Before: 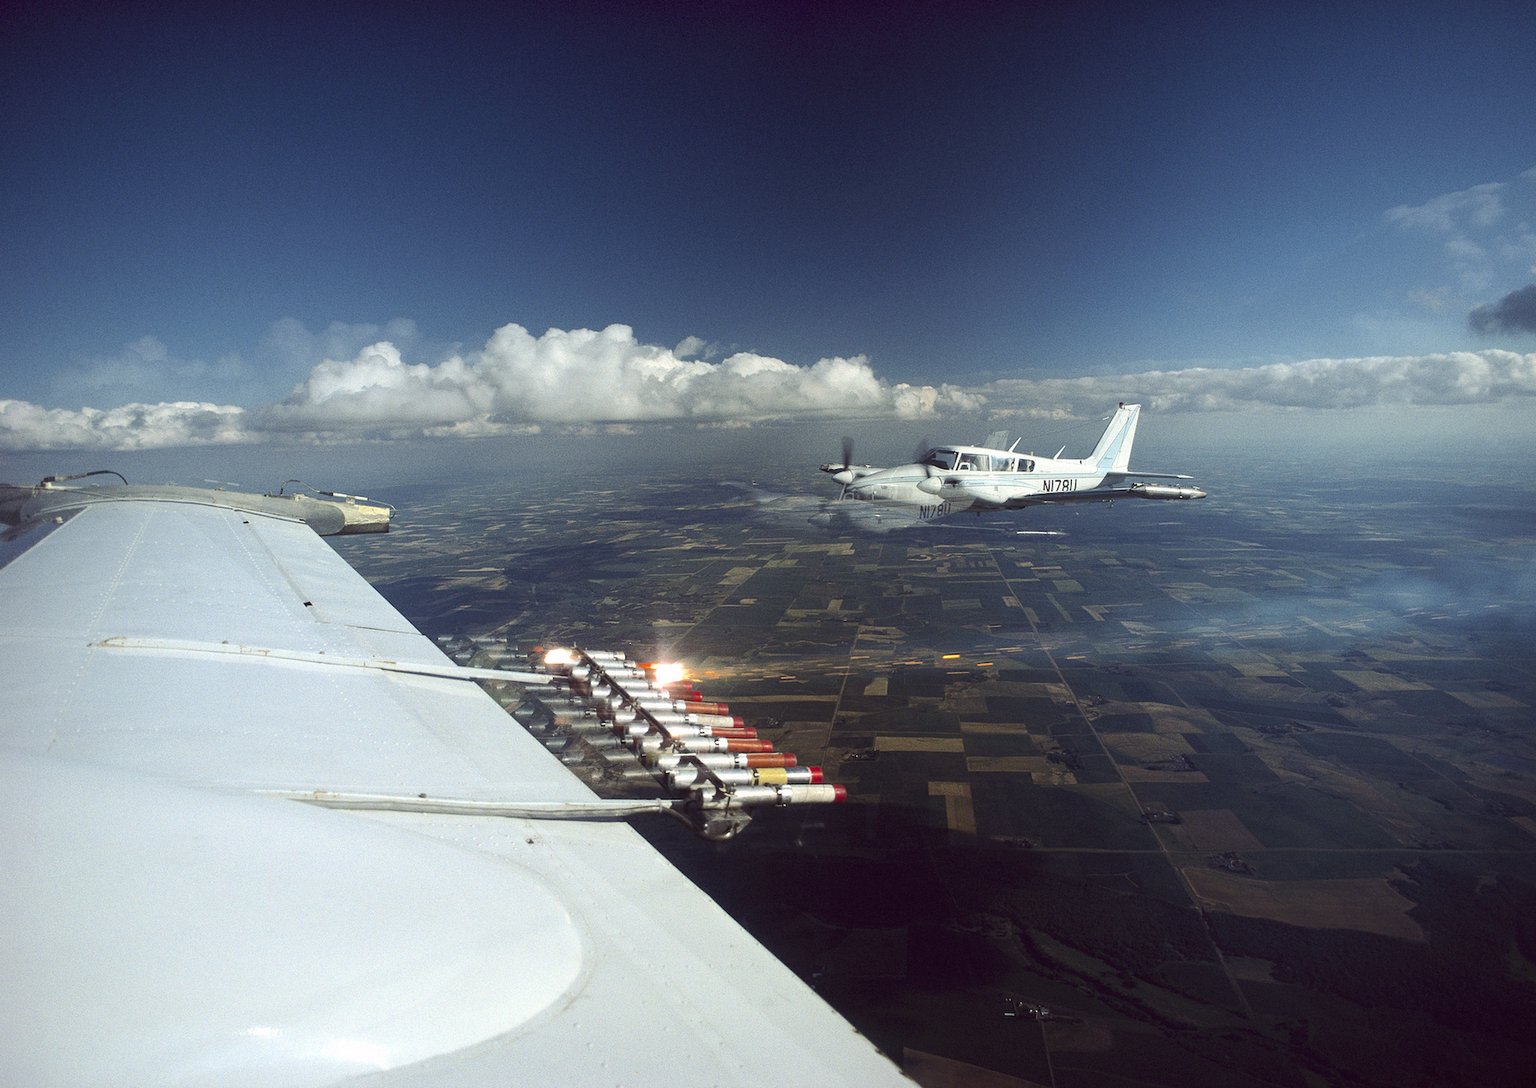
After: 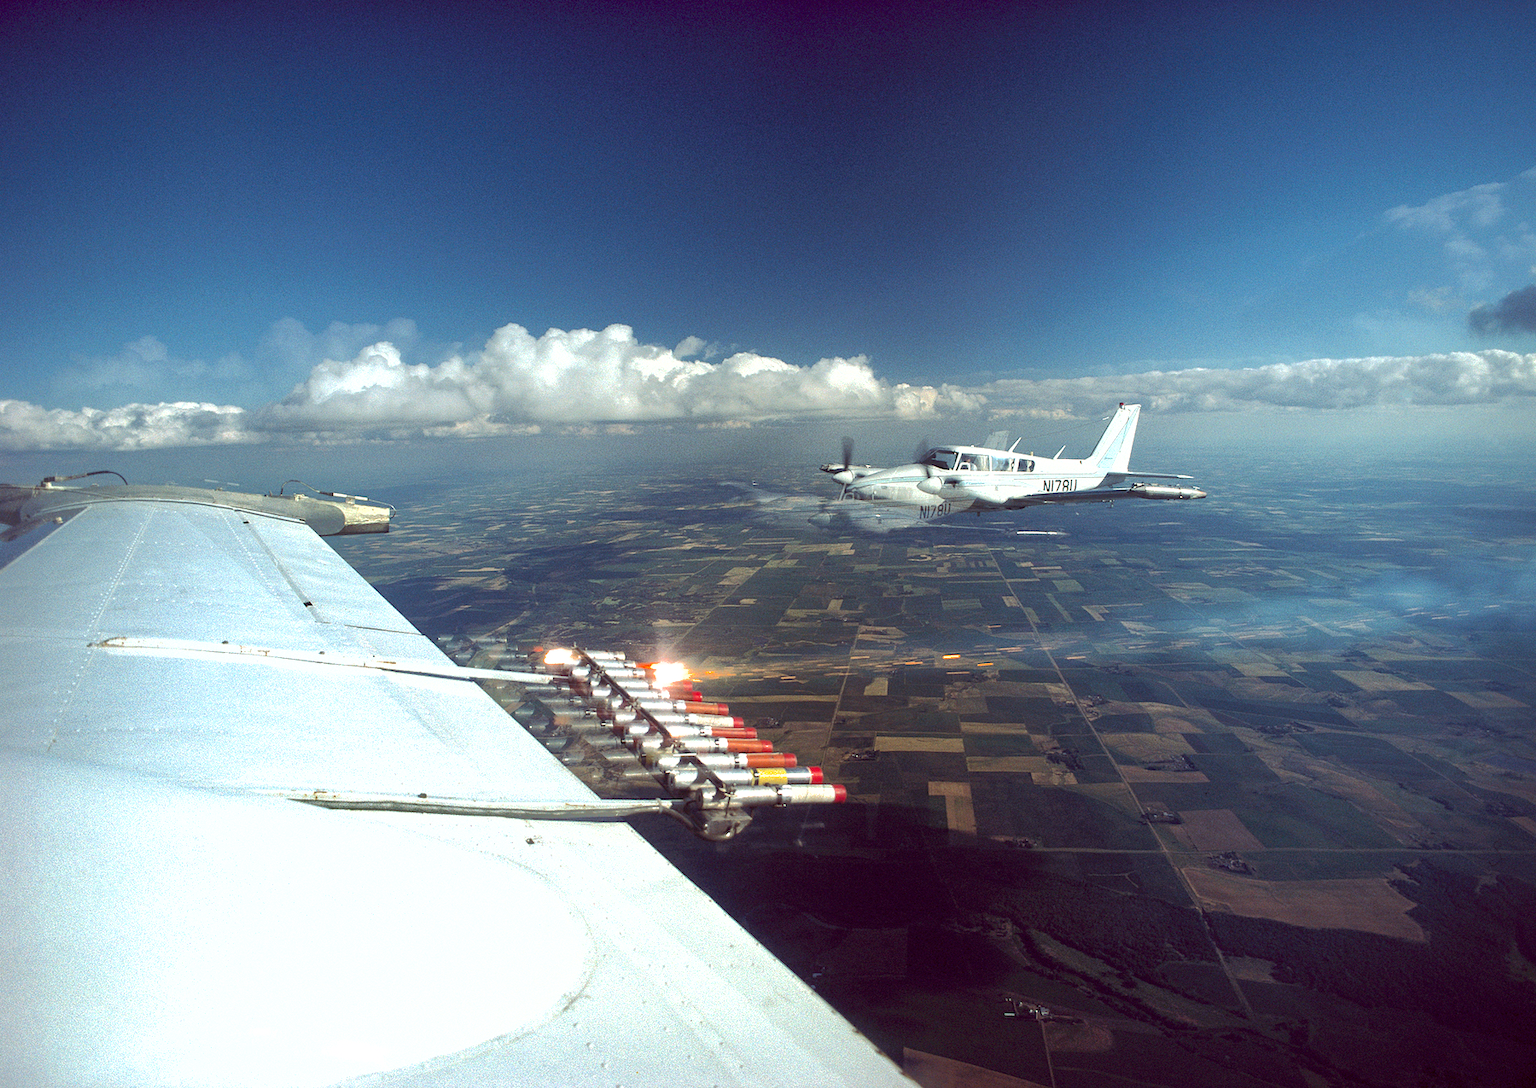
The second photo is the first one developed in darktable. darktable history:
exposure: black level correction 0.001, exposure 0.5 EV, compensate exposure bias true, compensate highlight preservation false
shadows and highlights: shadows 40, highlights -60
